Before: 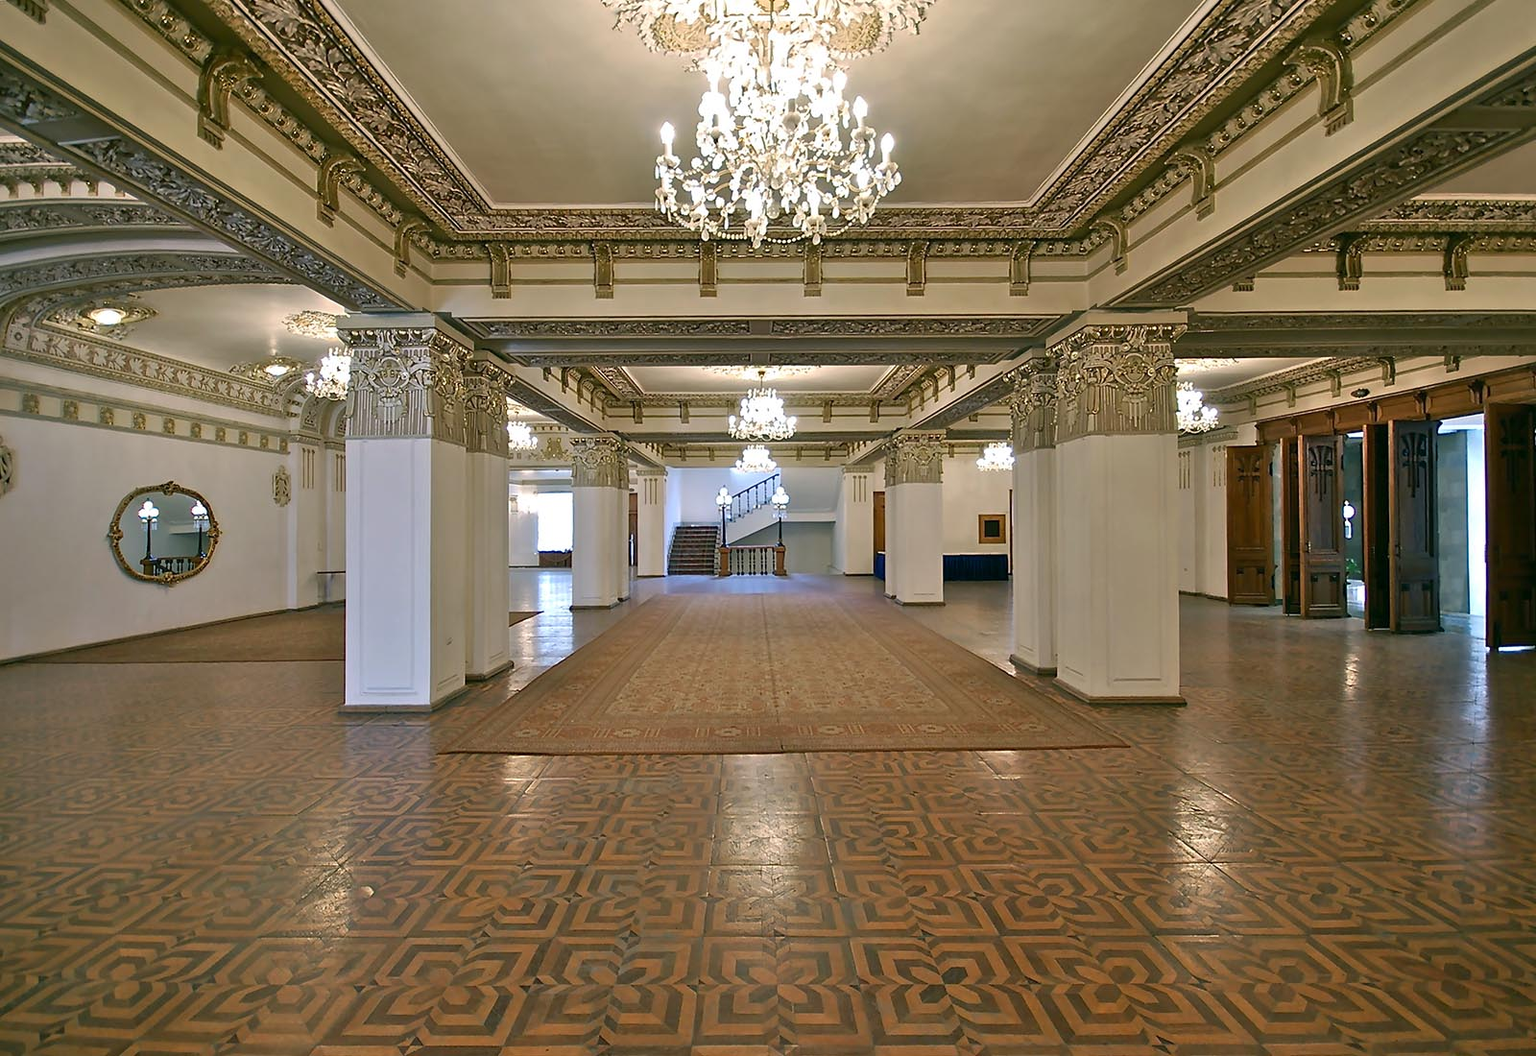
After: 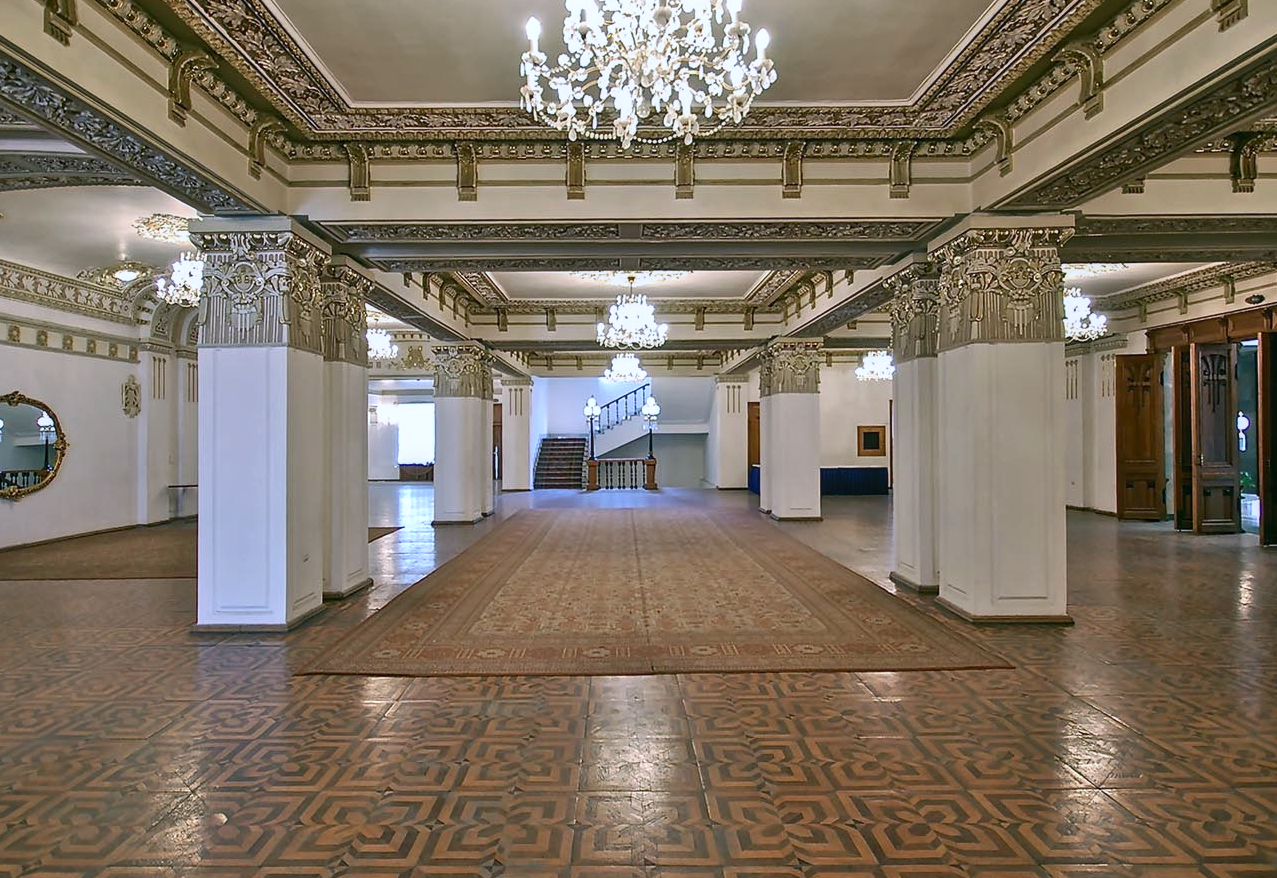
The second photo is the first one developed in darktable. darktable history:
crop and rotate: left 10.165%, top 10.031%, right 10.022%, bottom 10.067%
color calibration: illuminant as shot in camera, x 0.366, y 0.378, temperature 4424.54 K
contrast brightness saturation: contrast 0.137
local contrast: detail 109%
